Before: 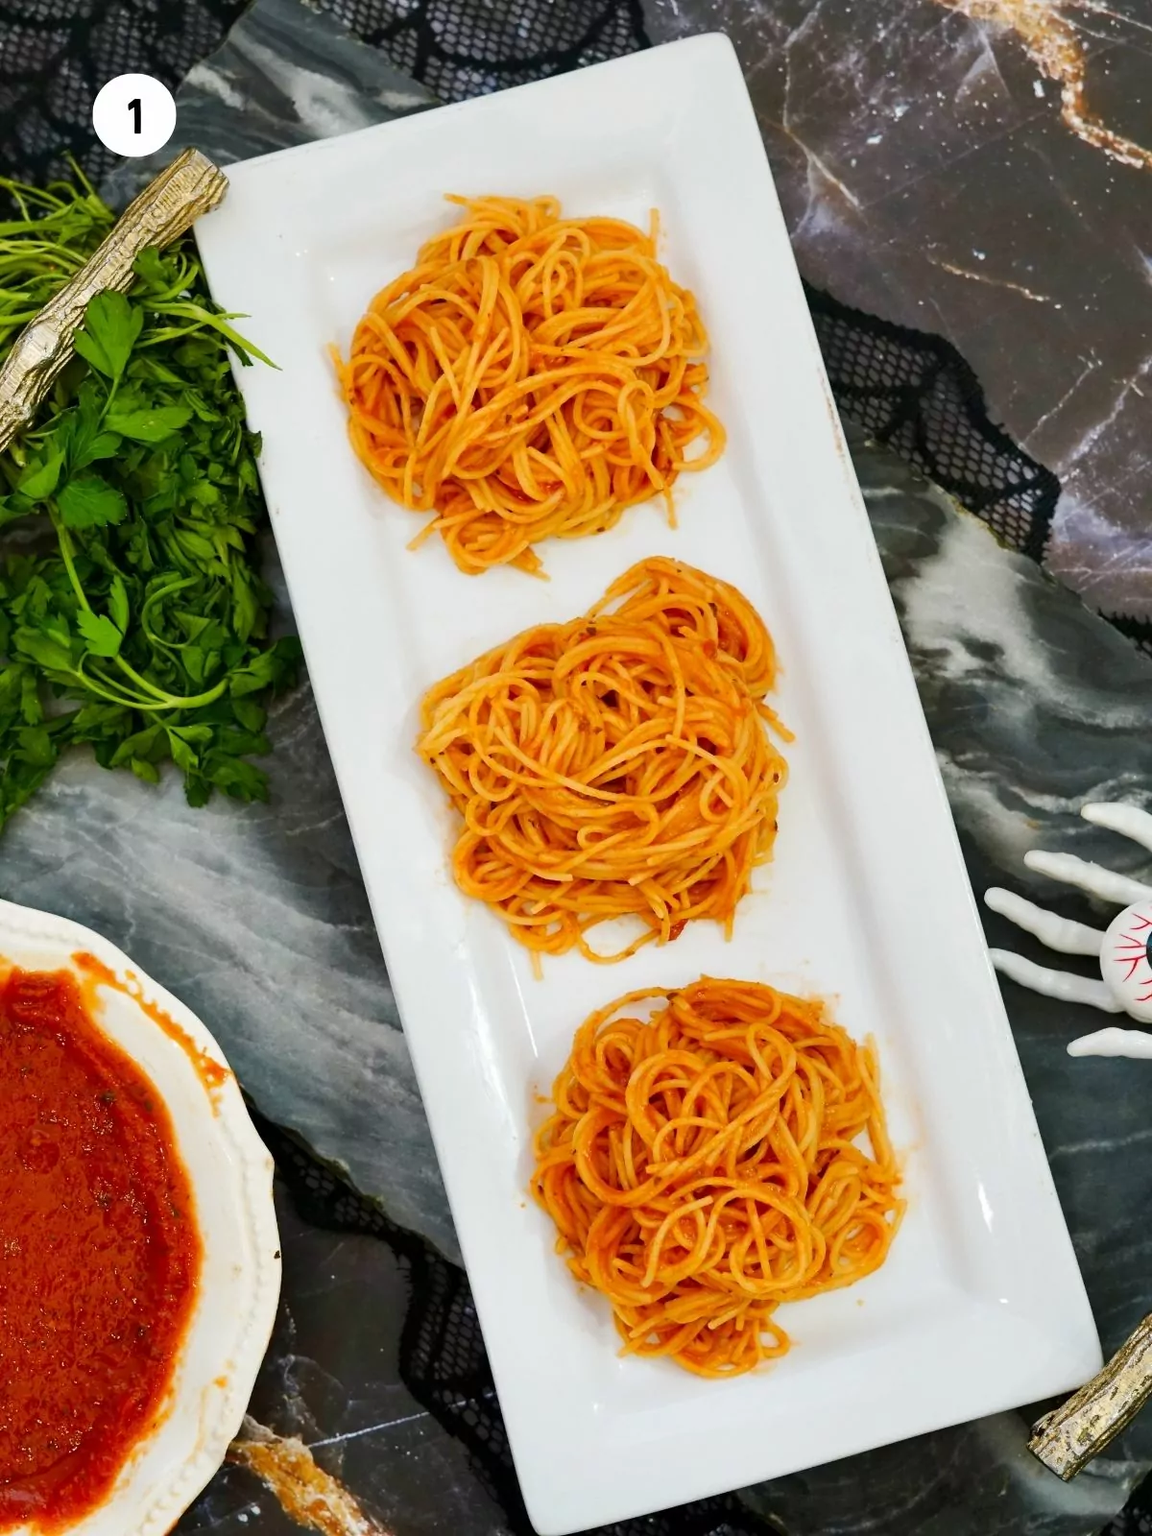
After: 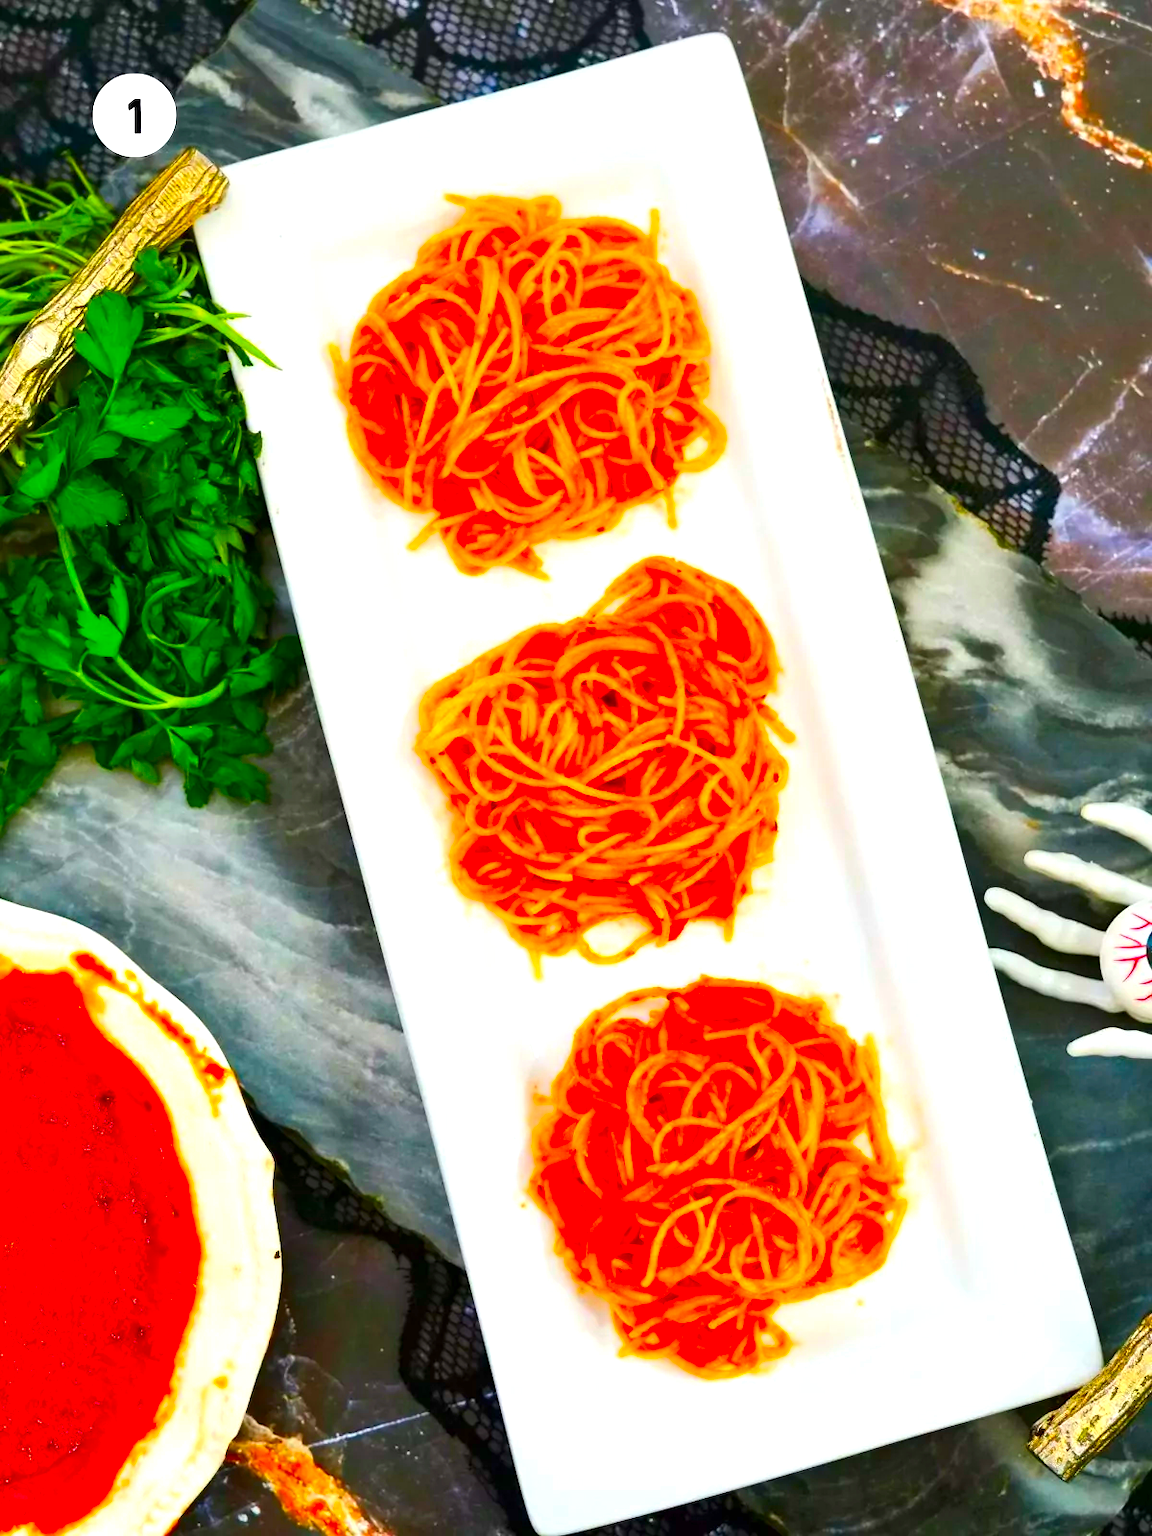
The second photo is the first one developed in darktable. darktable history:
exposure: black level correction 0, exposure 0.594 EV, compensate highlight preservation false
color correction: highlights b* -0.021, saturation 2.2
